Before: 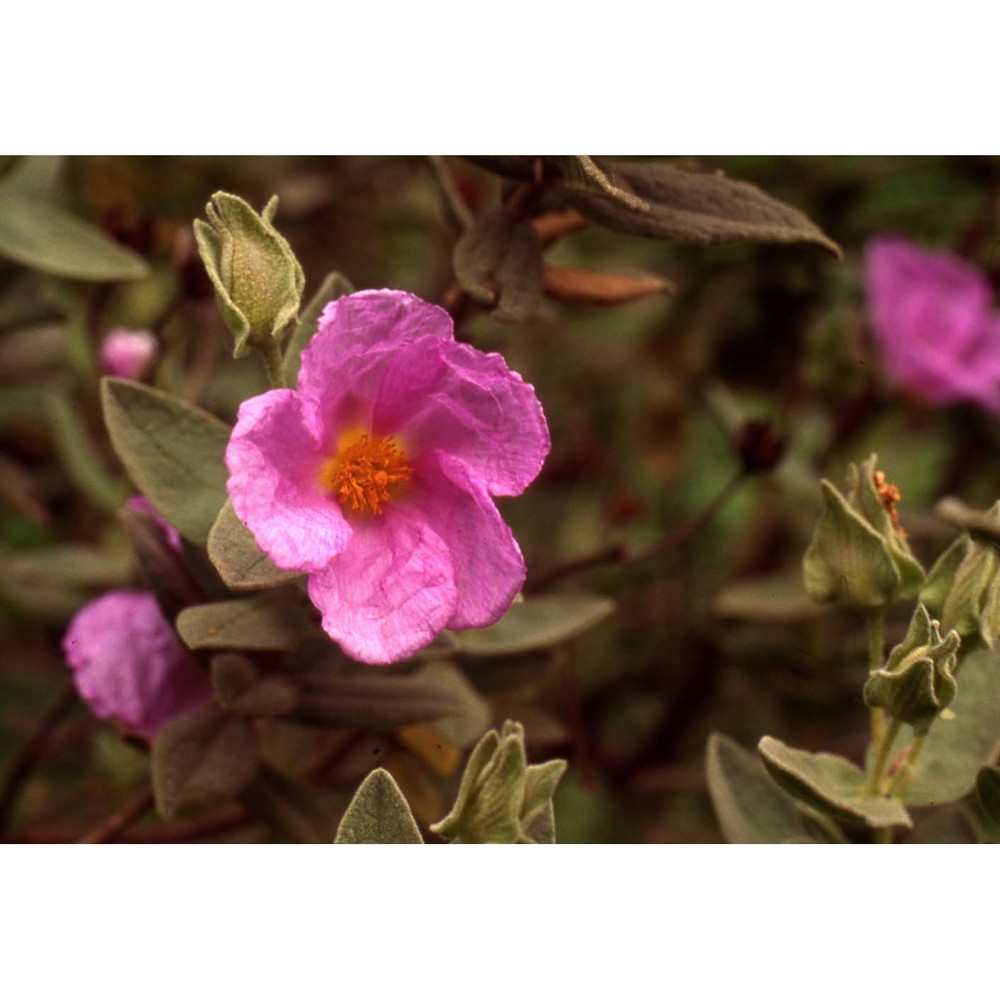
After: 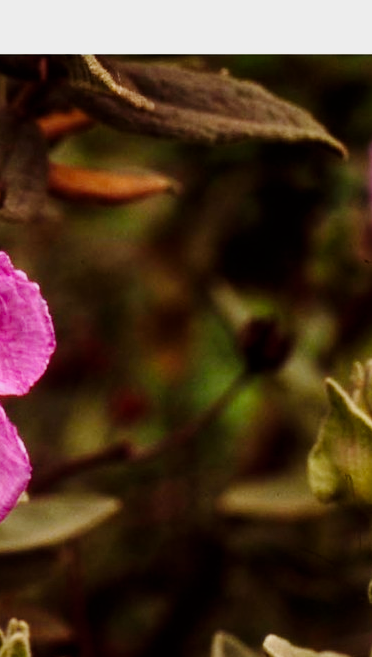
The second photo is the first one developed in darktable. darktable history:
tone curve: curves: ch0 [(0, 0) (0.049, 0.01) (0.154, 0.081) (0.491, 0.56) (0.739, 0.794) (0.992, 0.937)]; ch1 [(0, 0) (0.172, 0.123) (0.317, 0.272) (0.401, 0.422) (0.499, 0.497) (0.531, 0.54) (0.615, 0.603) (0.741, 0.783) (1, 1)]; ch2 [(0, 0) (0.411, 0.424) (0.462, 0.464) (0.502, 0.489) (0.544, 0.551) (0.686, 0.638) (1, 1)], preserve colors none
crop and rotate: left 49.503%, top 10.135%, right 13.23%, bottom 24.071%
